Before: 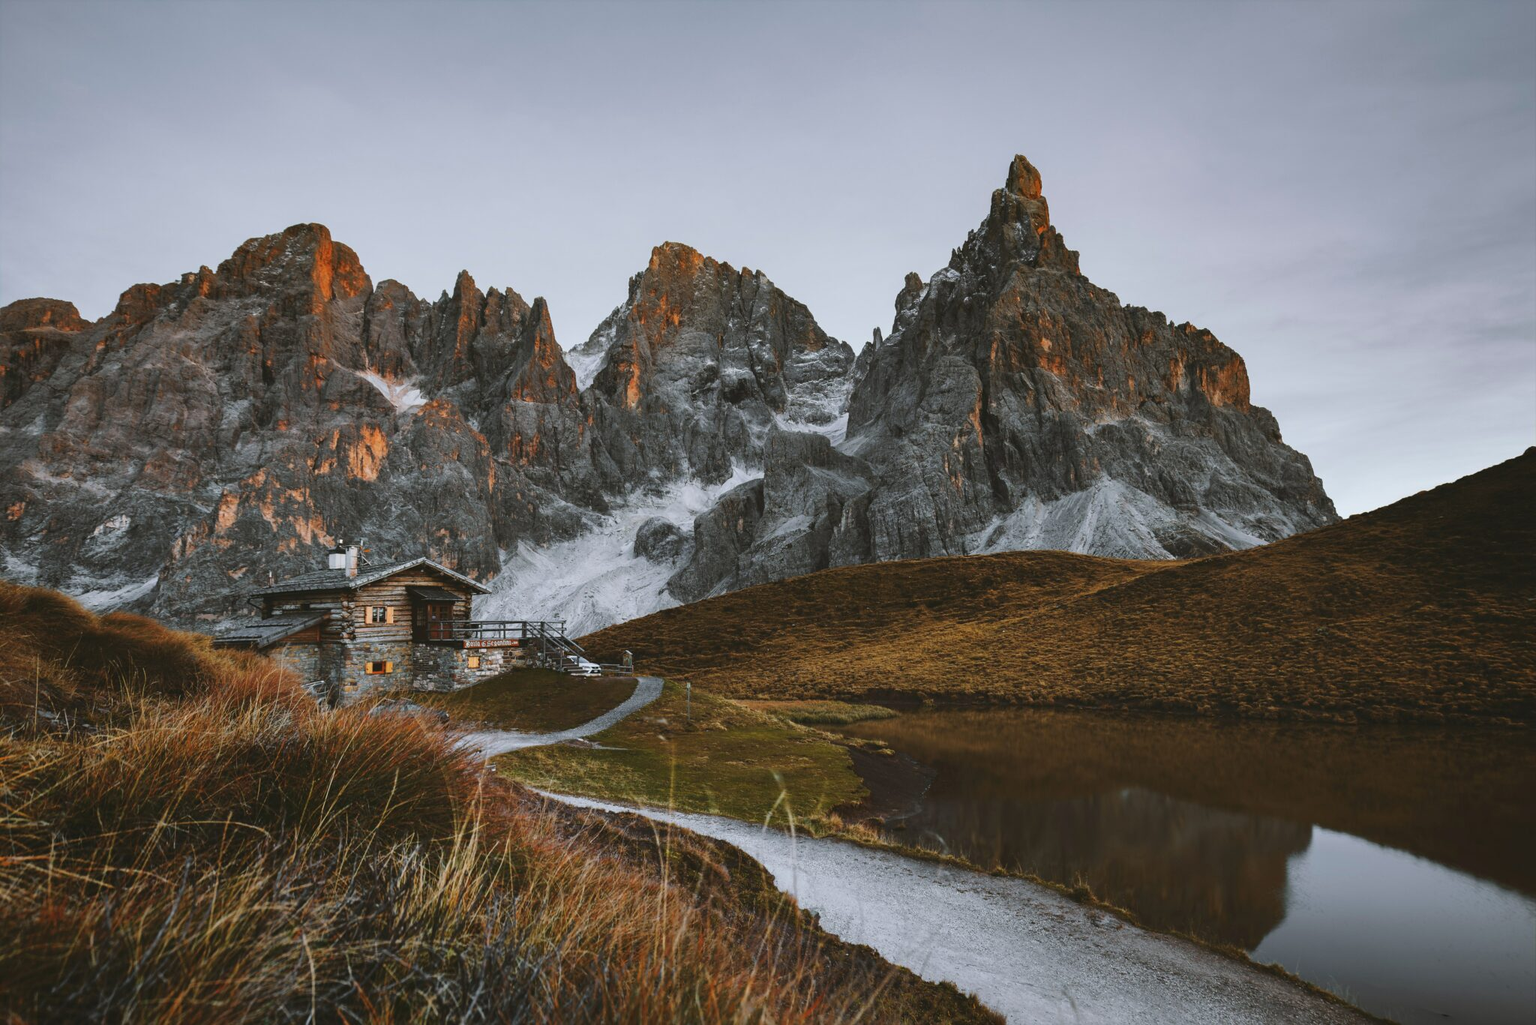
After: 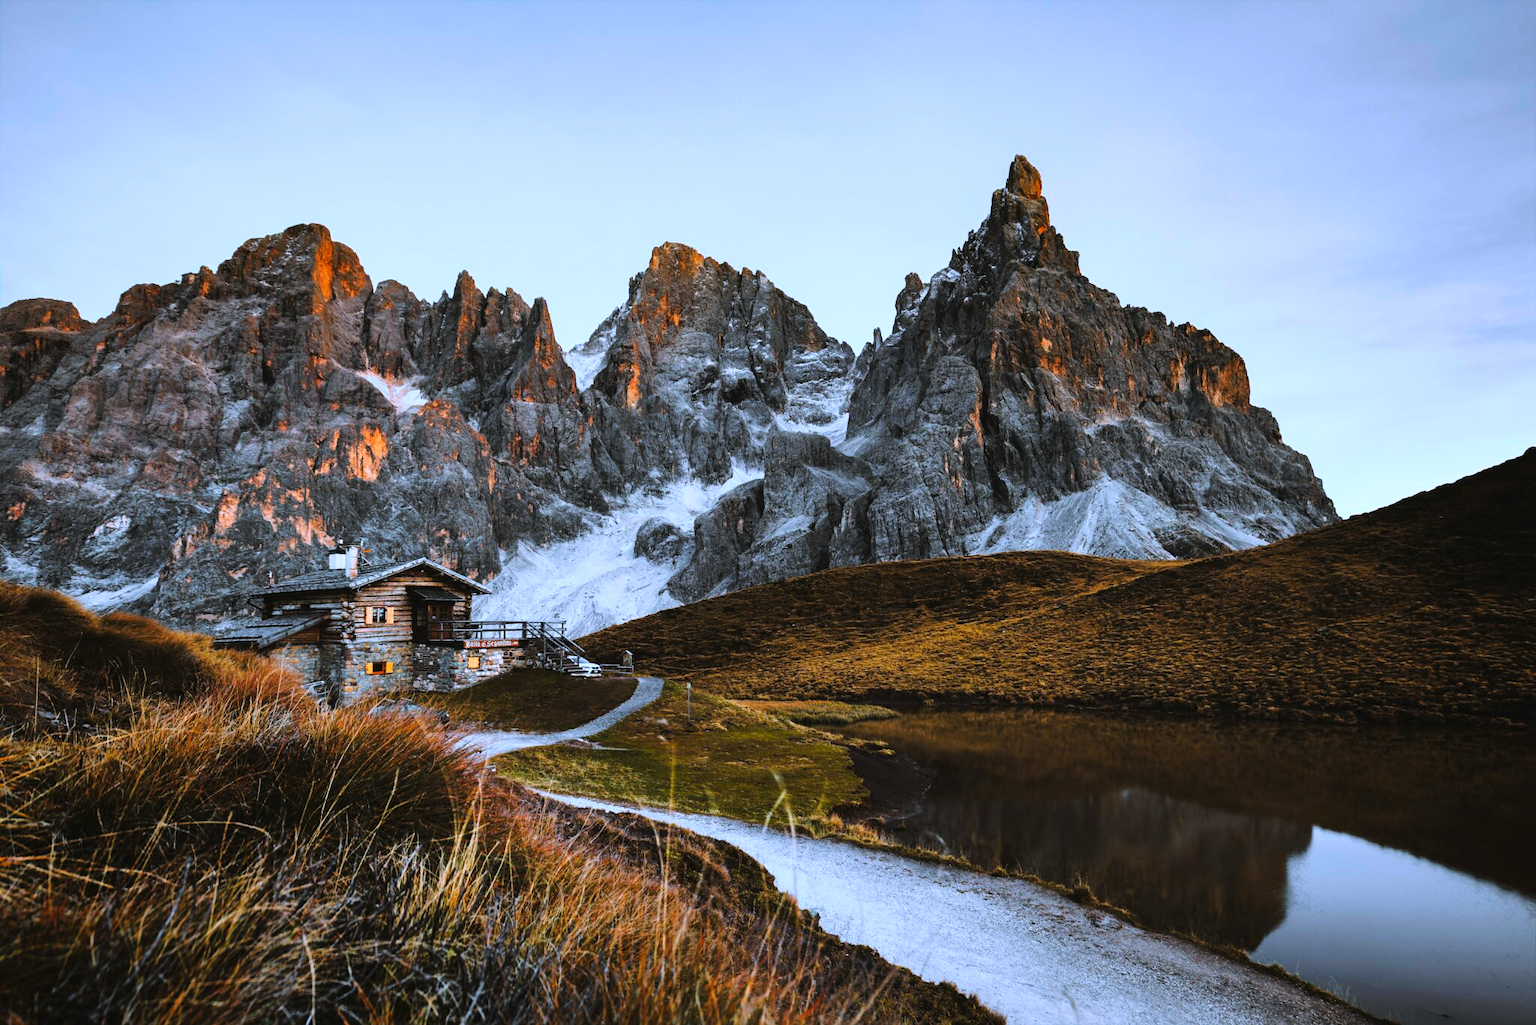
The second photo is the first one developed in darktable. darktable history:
color correction: highlights a* -2.24, highlights b* -18.1
color balance rgb: perceptual saturation grading › global saturation 25%, global vibrance 20%
tone curve: curves: ch0 [(0, 0.016) (0.11, 0.039) (0.259, 0.235) (0.383, 0.437) (0.499, 0.597) (0.733, 0.867) (0.843, 0.948) (1, 1)], color space Lab, linked channels, preserve colors none
white balance: red 1.009, blue 1.027
